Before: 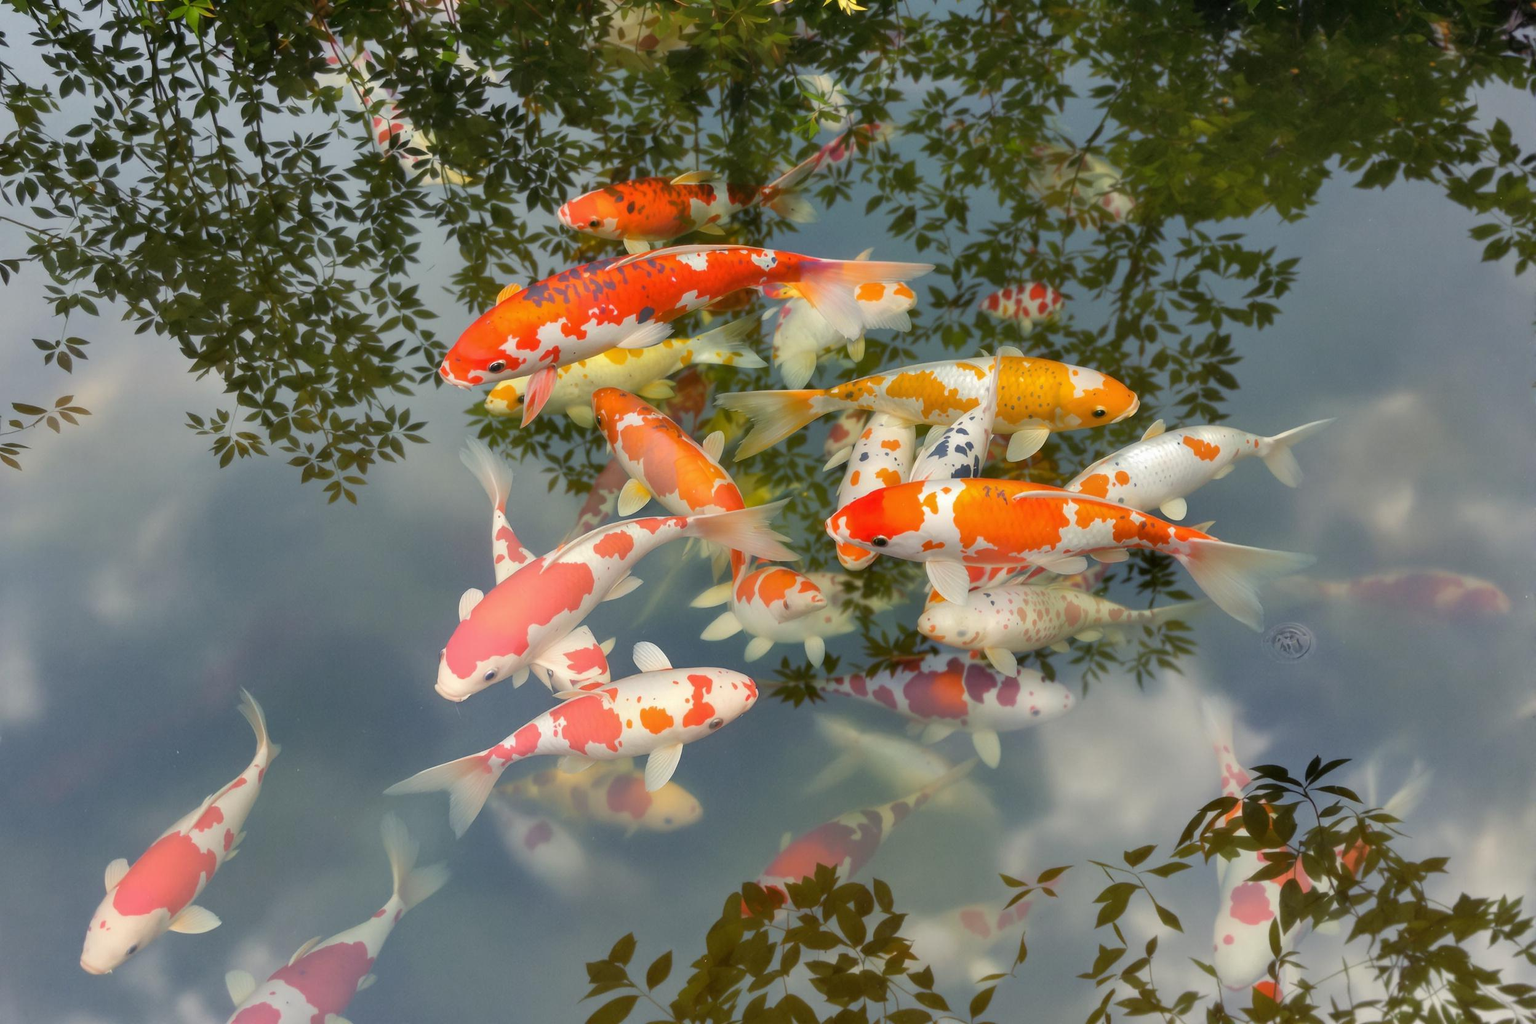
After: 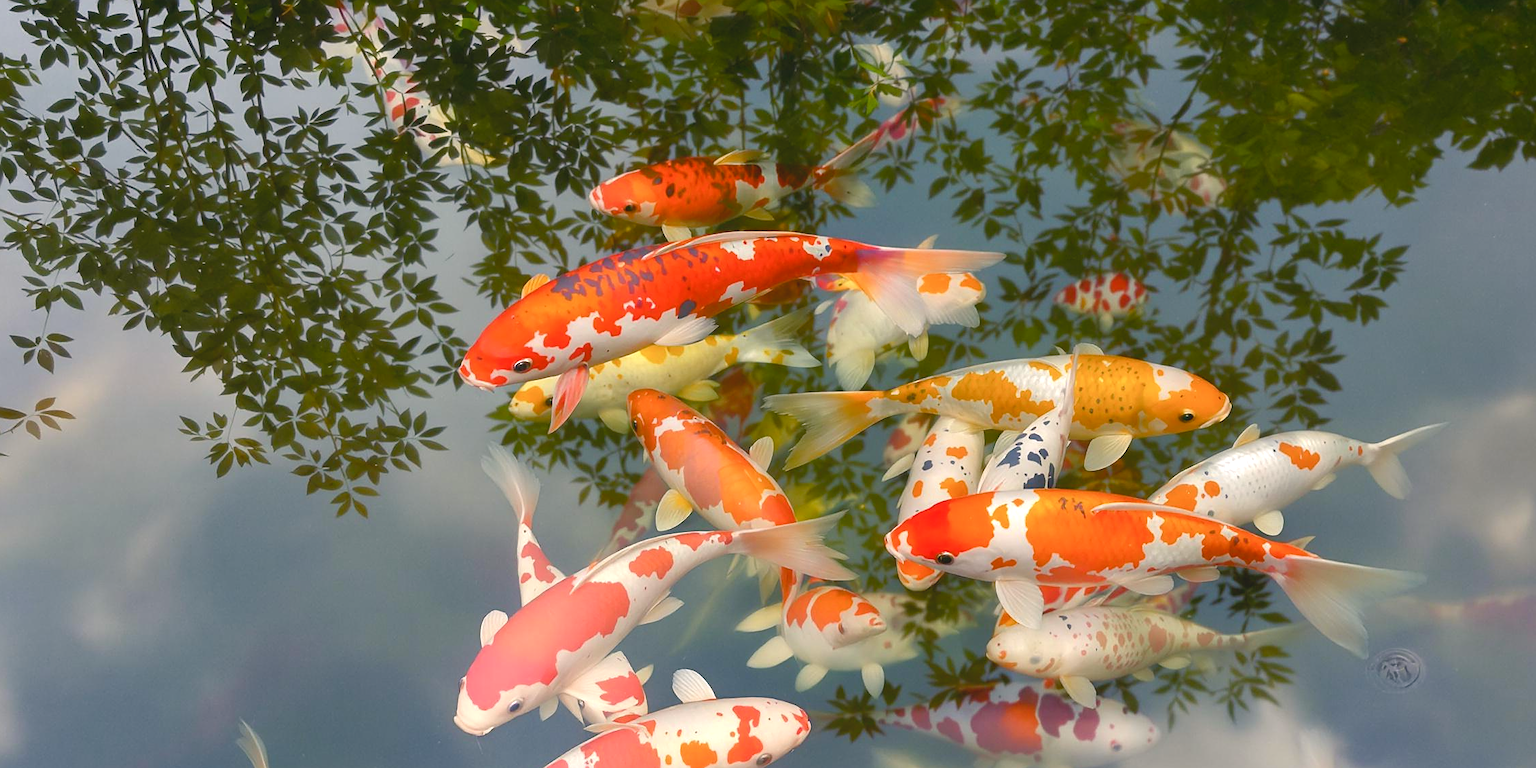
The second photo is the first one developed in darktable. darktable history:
local contrast: highlights 67%, shadows 67%, detail 80%, midtone range 0.331
tone equalizer: on, module defaults
color balance rgb: highlights gain › chroma 0.946%, highlights gain › hue 25.33°, perceptual saturation grading › global saturation 0.92%, perceptual saturation grading › highlights -25.412%, perceptual saturation grading › shadows 29.376%, perceptual brilliance grading › highlights 11.731%, global vibrance 20%
crop: left 1.544%, top 3.444%, right 7.773%, bottom 28.473%
sharpen: on, module defaults
